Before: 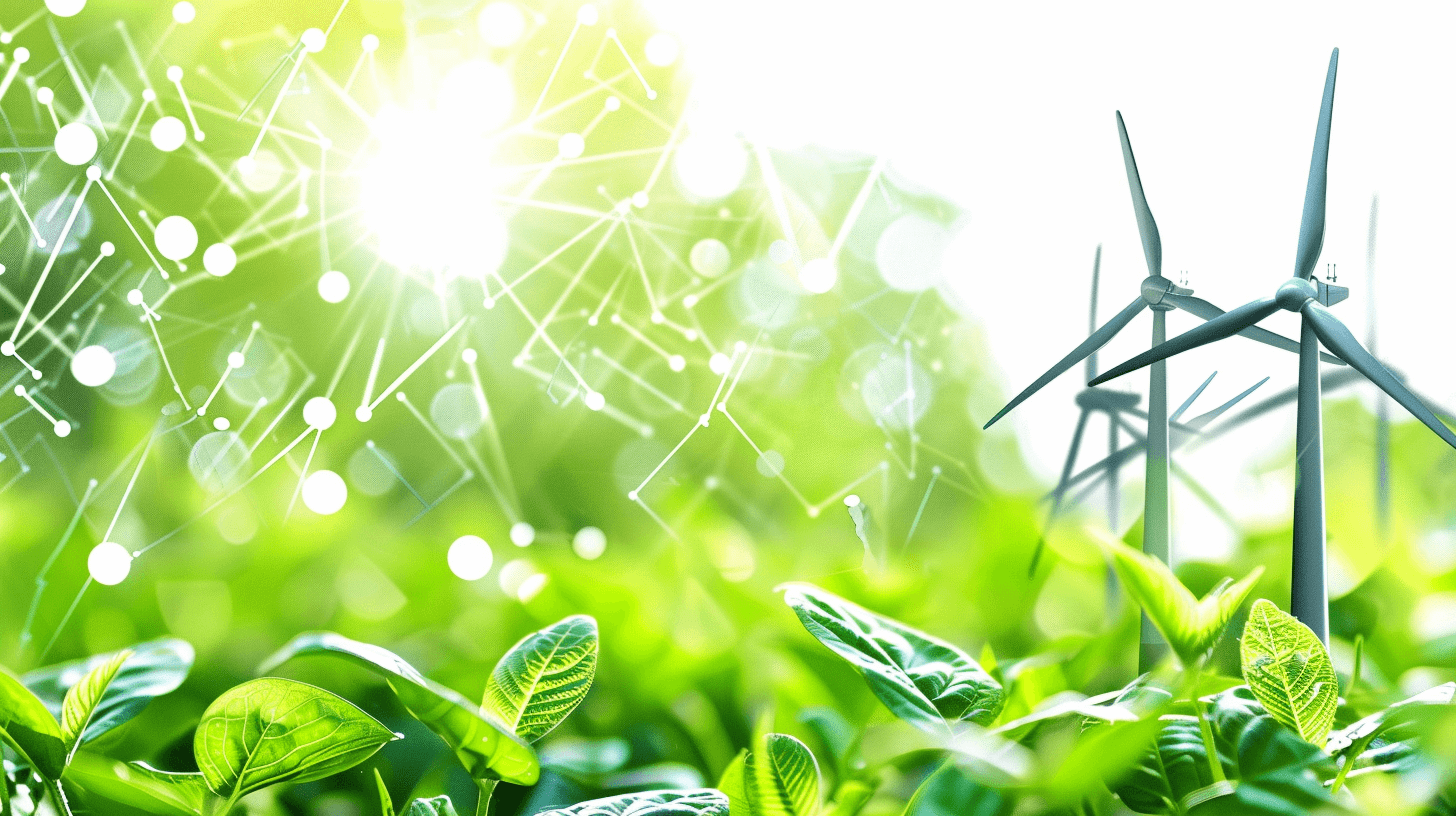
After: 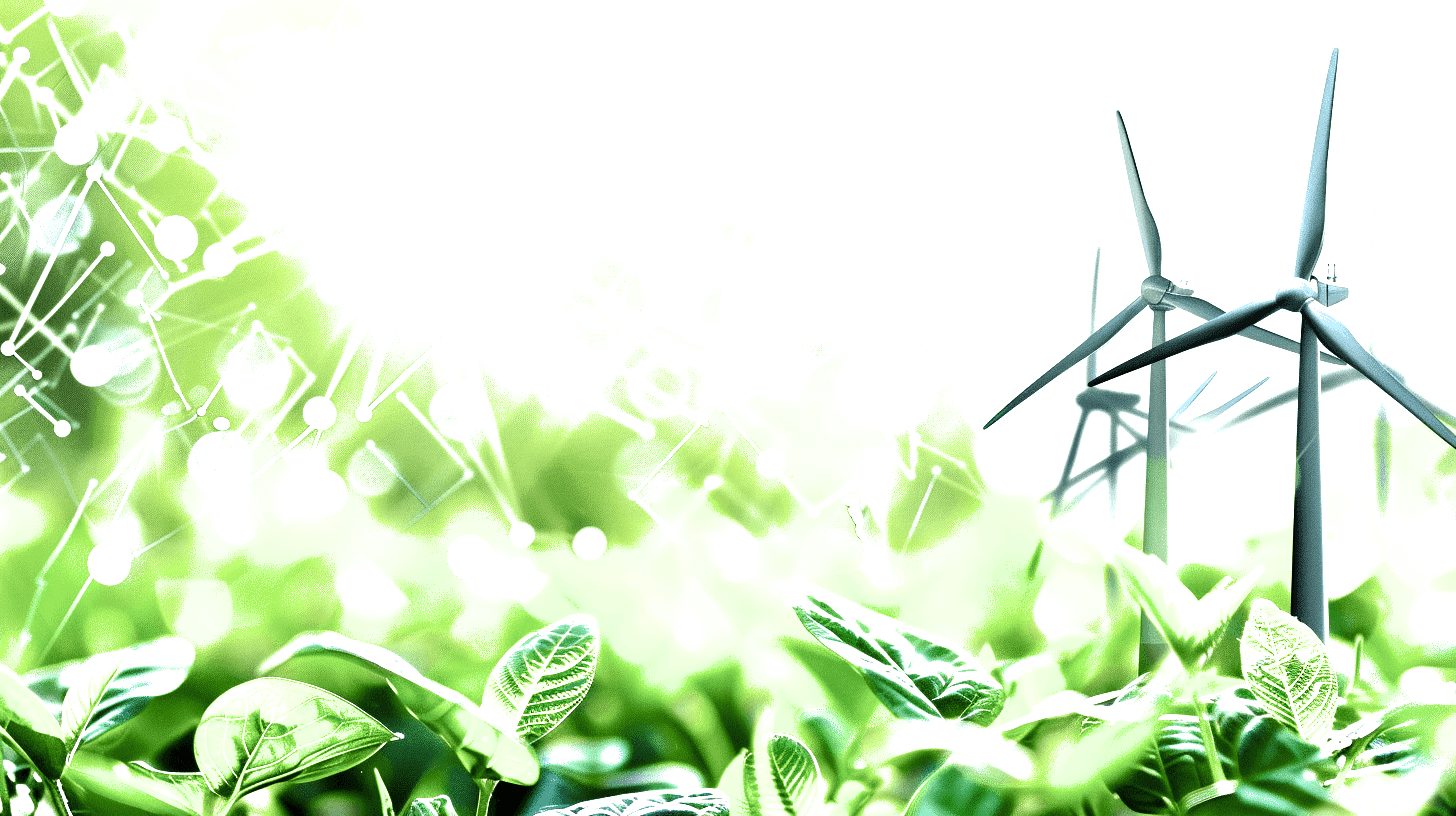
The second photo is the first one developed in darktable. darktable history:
filmic rgb: black relative exposure -8.29 EV, white relative exposure 2.23 EV, hardness 7.06, latitude 84.98%, contrast 1.71, highlights saturation mix -3.18%, shadows ↔ highlights balance -1.94%, color science v6 (2022)
